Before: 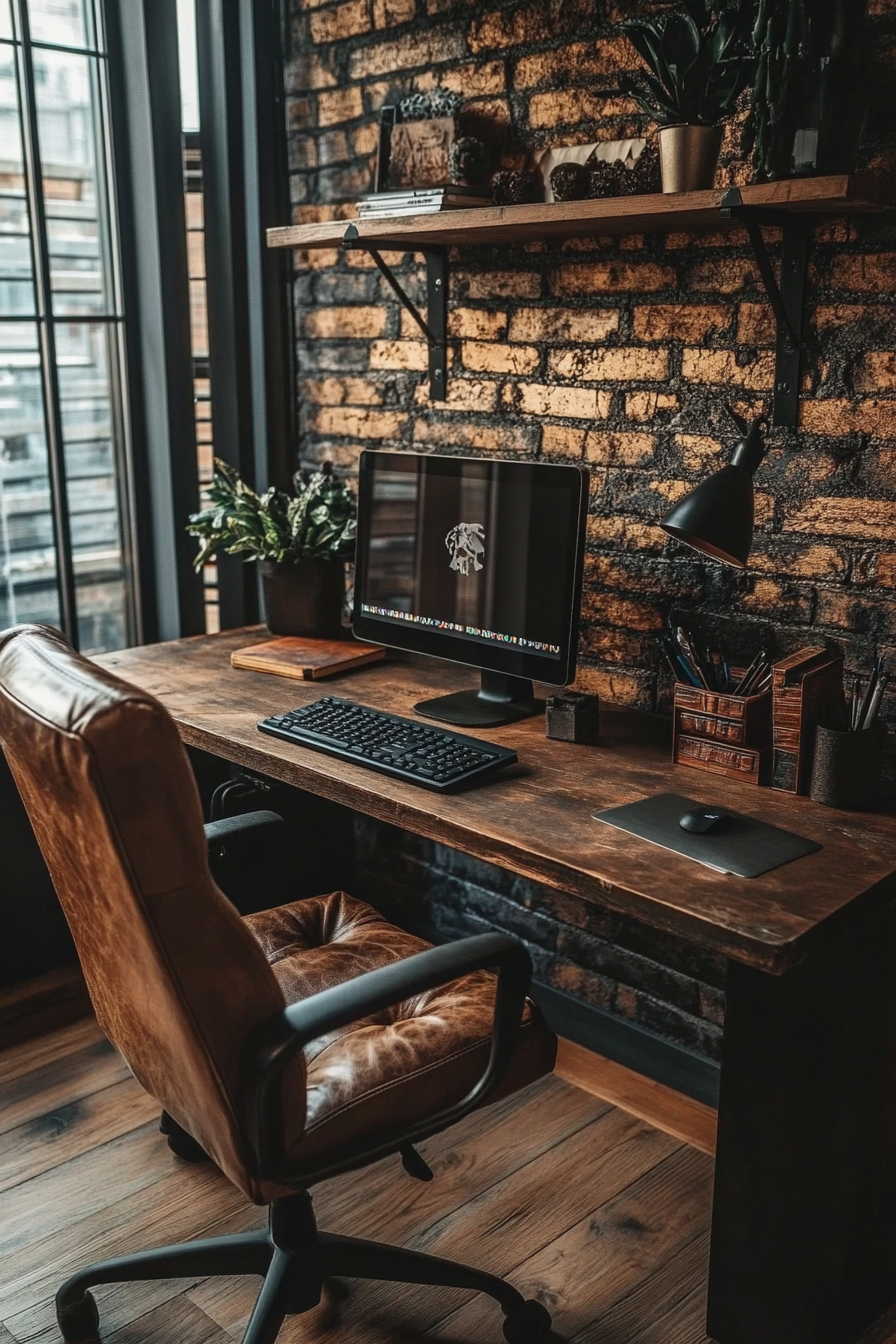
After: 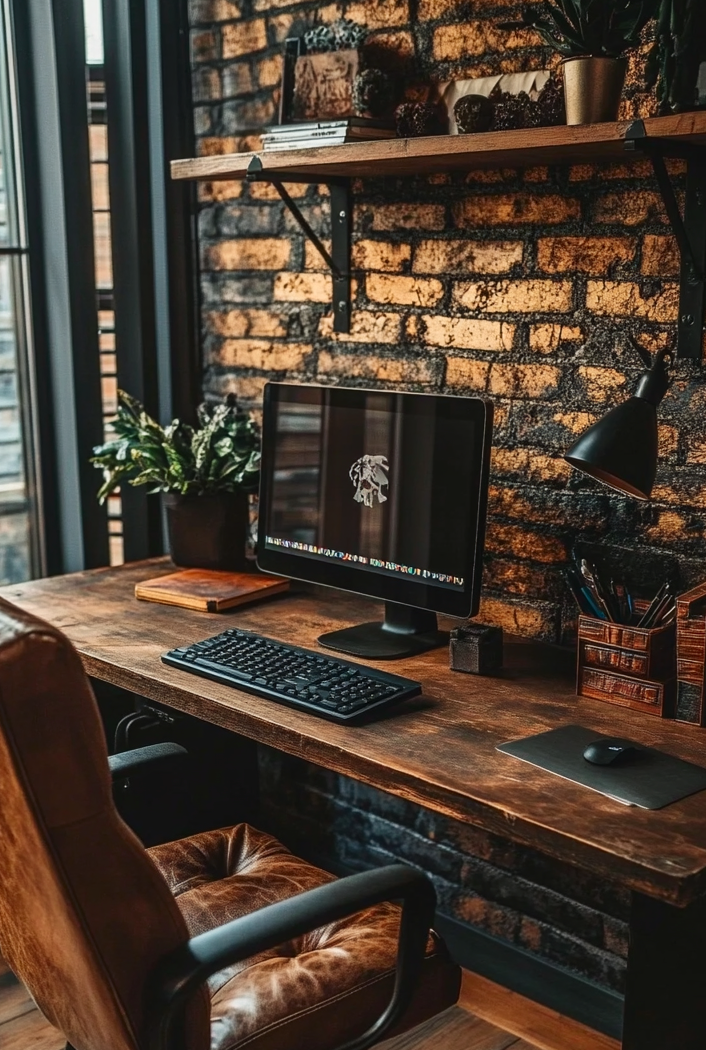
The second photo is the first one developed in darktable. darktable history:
crop and rotate: left 10.77%, top 5.1%, right 10.41%, bottom 16.76%
contrast brightness saturation: contrast 0.09, saturation 0.28
